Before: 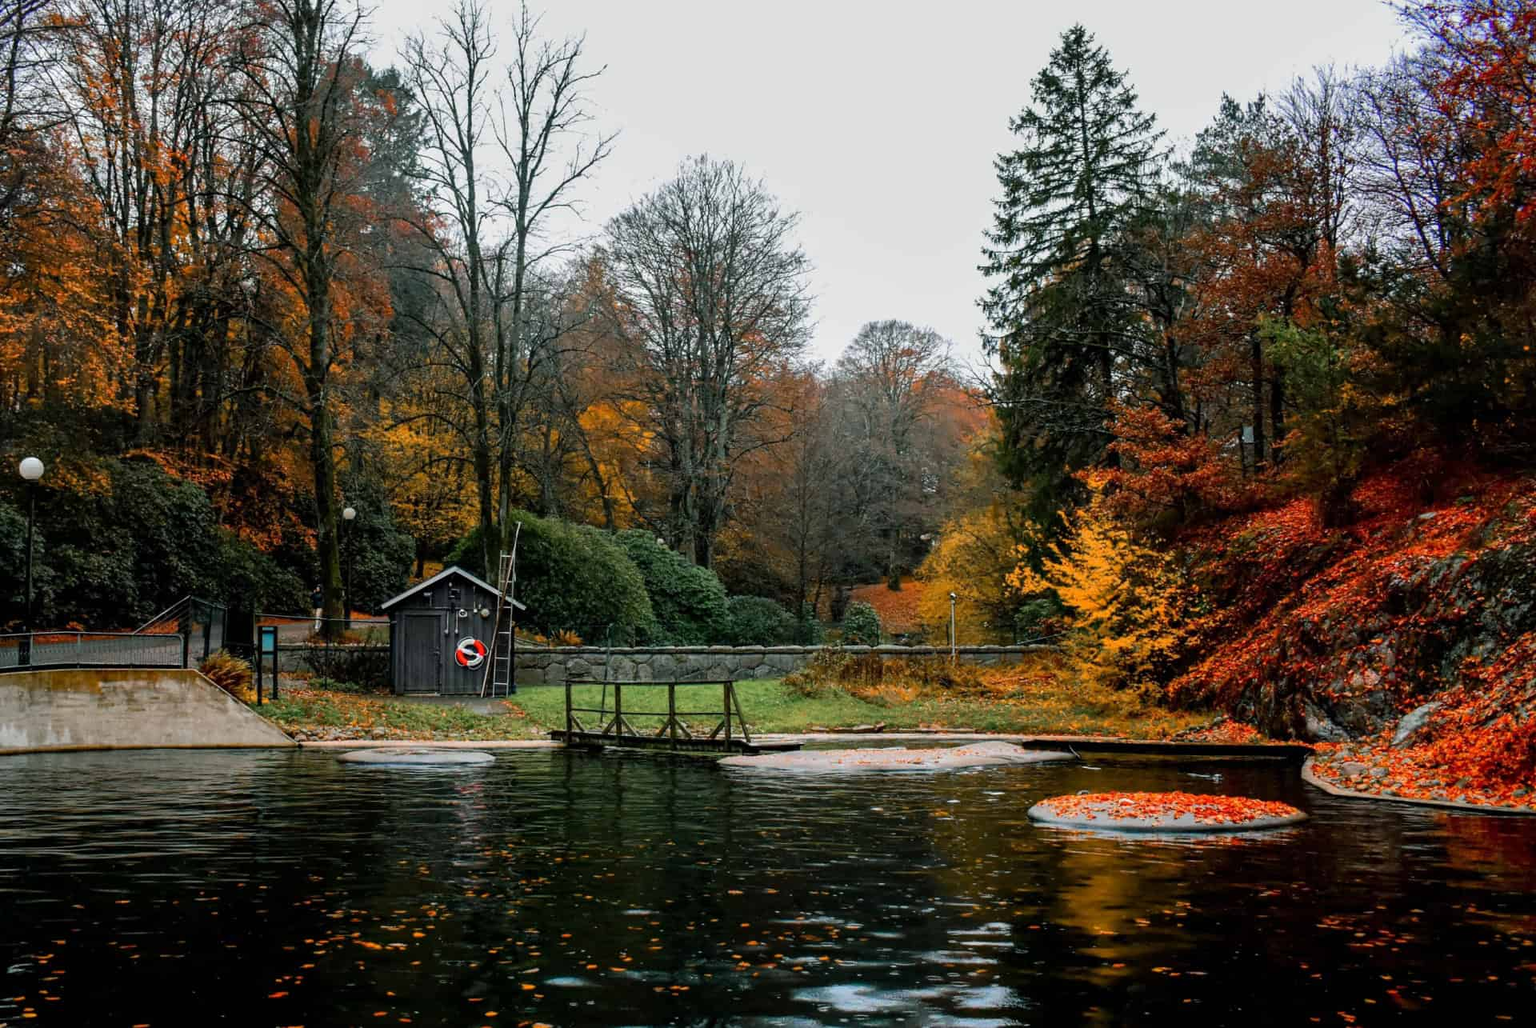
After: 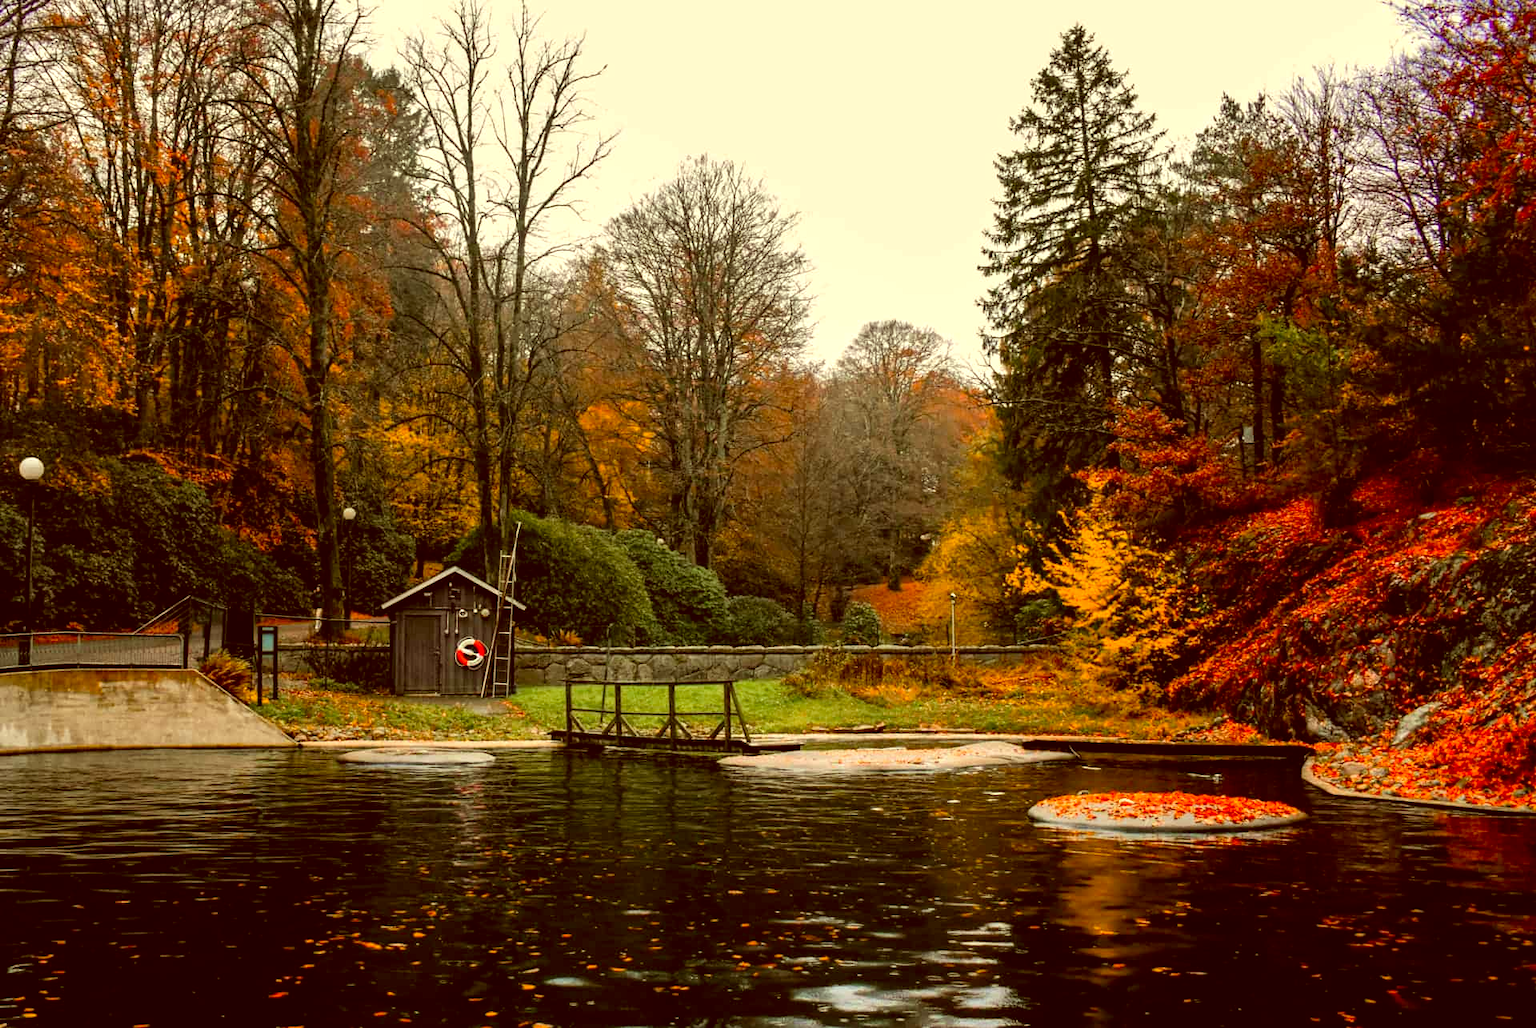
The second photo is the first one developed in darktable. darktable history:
exposure: exposure 0.4 EV, compensate highlight preservation false
color correction: highlights a* 1.12, highlights b* 24.26, shadows a* 15.58, shadows b* 24.26
